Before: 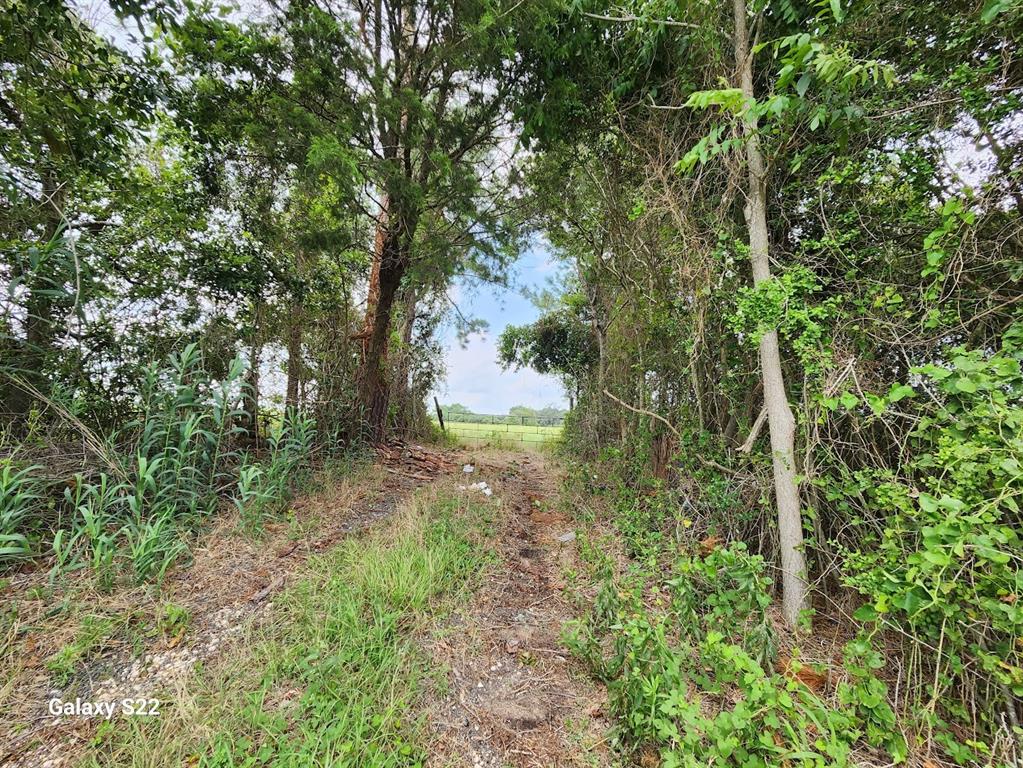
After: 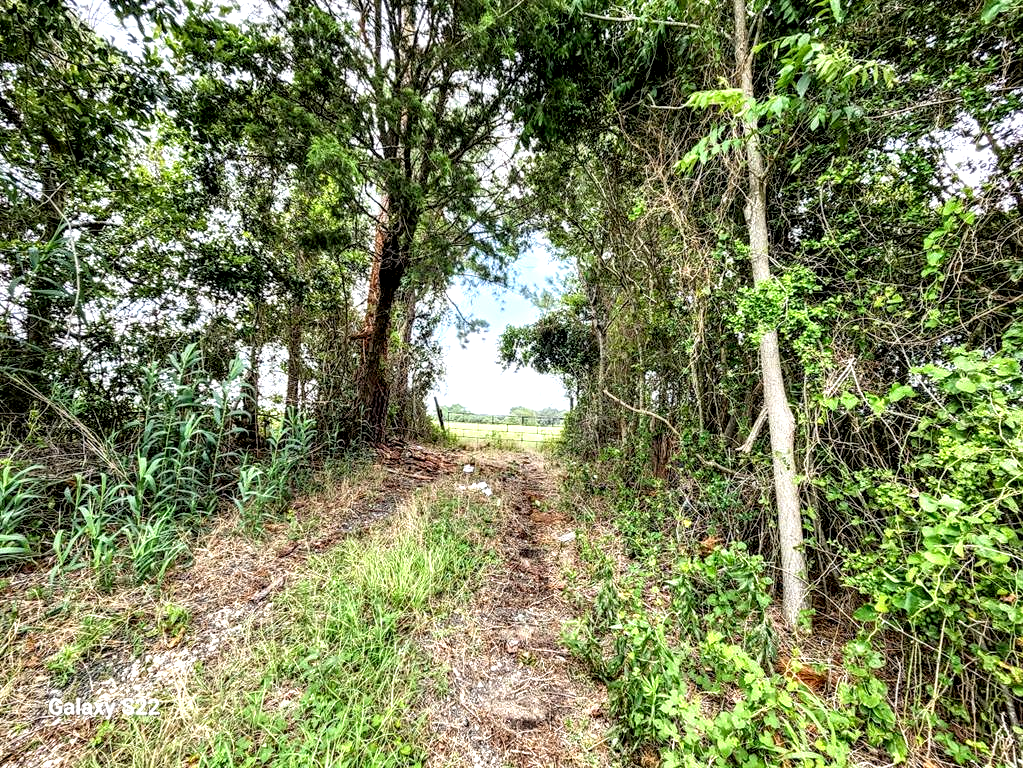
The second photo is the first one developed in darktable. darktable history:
local contrast: highlights 18%, detail 185%
tone equalizer: -8 EV -0.391 EV, -7 EV -0.367 EV, -6 EV -0.348 EV, -5 EV -0.245 EV, -3 EV 0.216 EV, -2 EV 0.32 EV, -1 EV 0.406 EV, +0 EV 0.414 EV
exposure: black level correction 0.007, exposure 0.096 EV, compensate highlight preservation false
